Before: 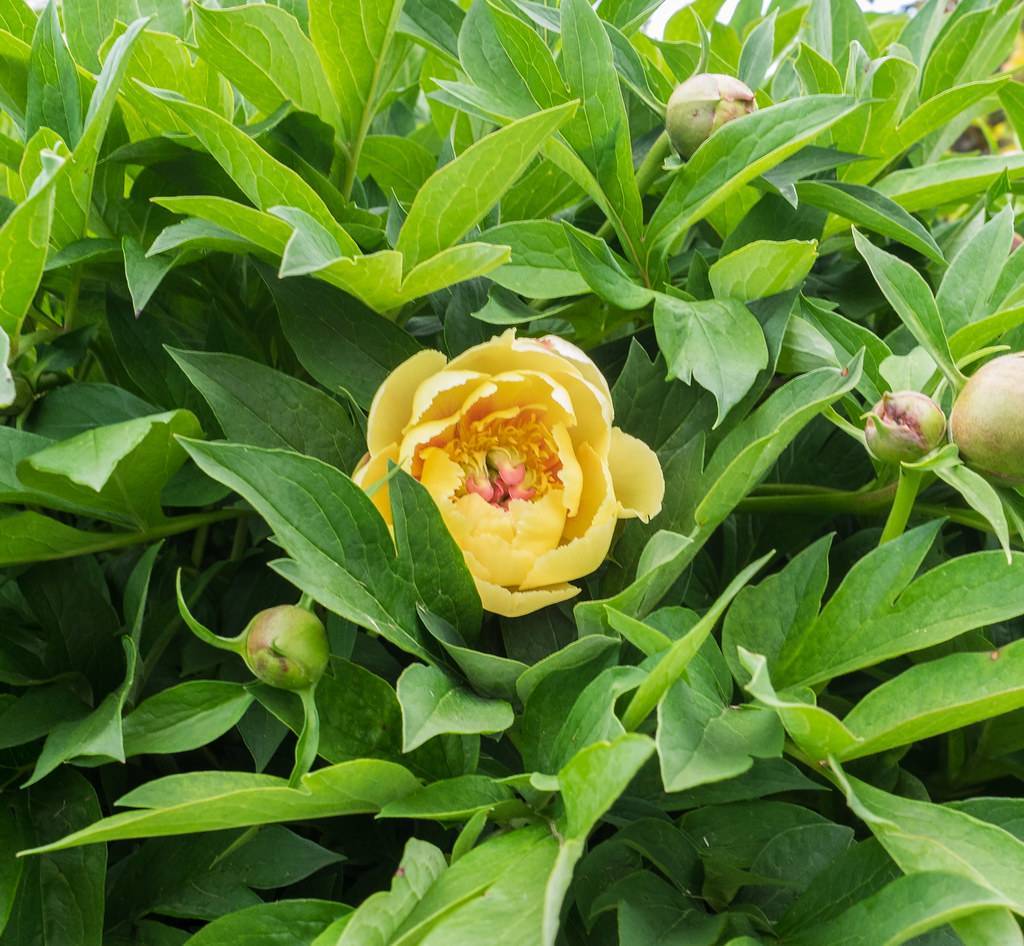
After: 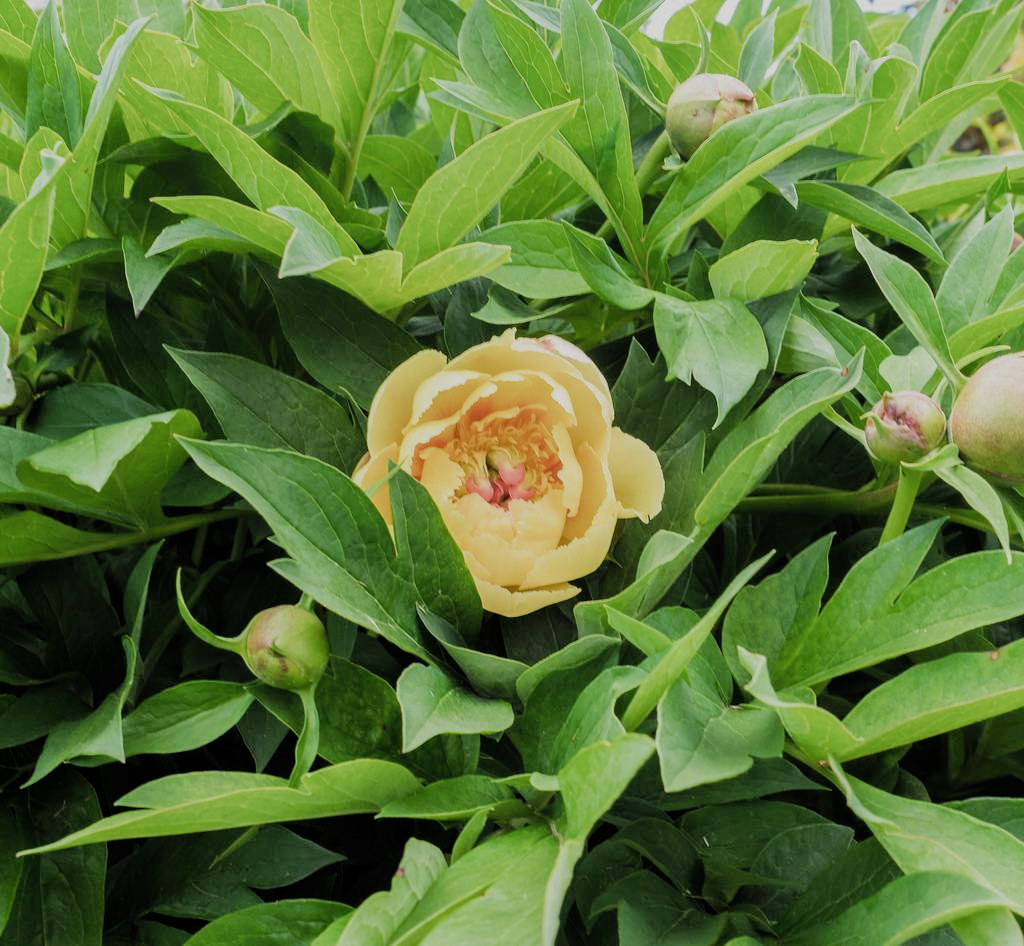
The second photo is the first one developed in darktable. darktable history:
filmic rgb: black relative exposure -7.65 EV, white relative exposure 4.56 EV, hardness 3.61, contrast 1.061, add noise in highlights 0.001, preserve chrominance max RGB, color science v3 (2019), use custom middle-gray values true, contrast in highlights soft
